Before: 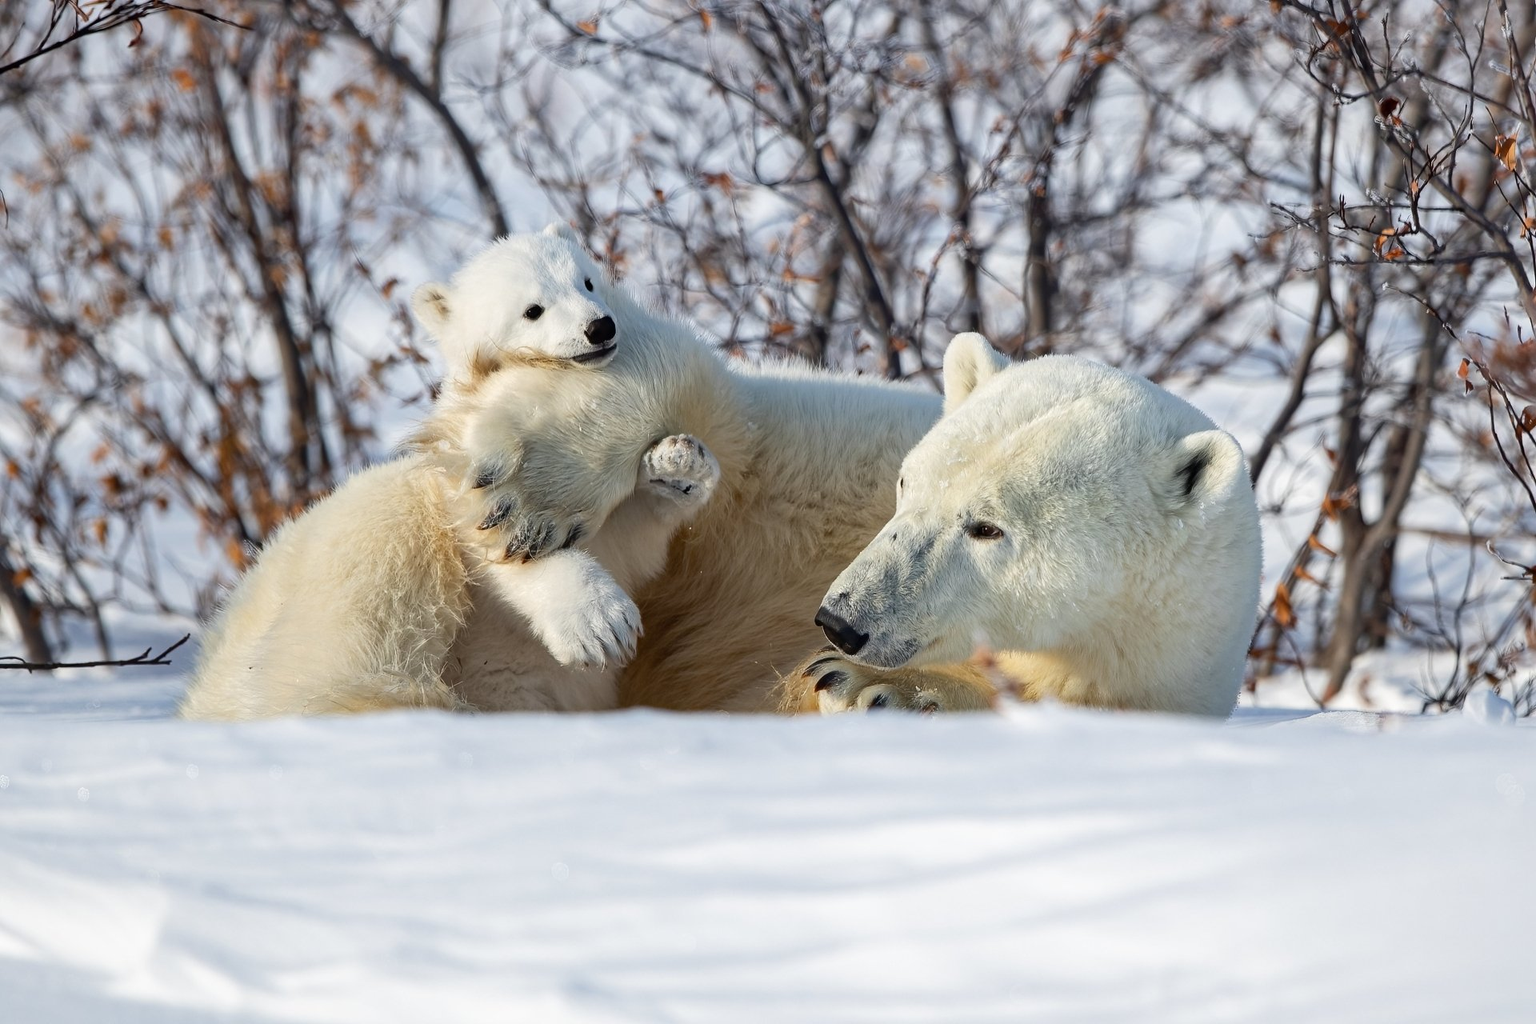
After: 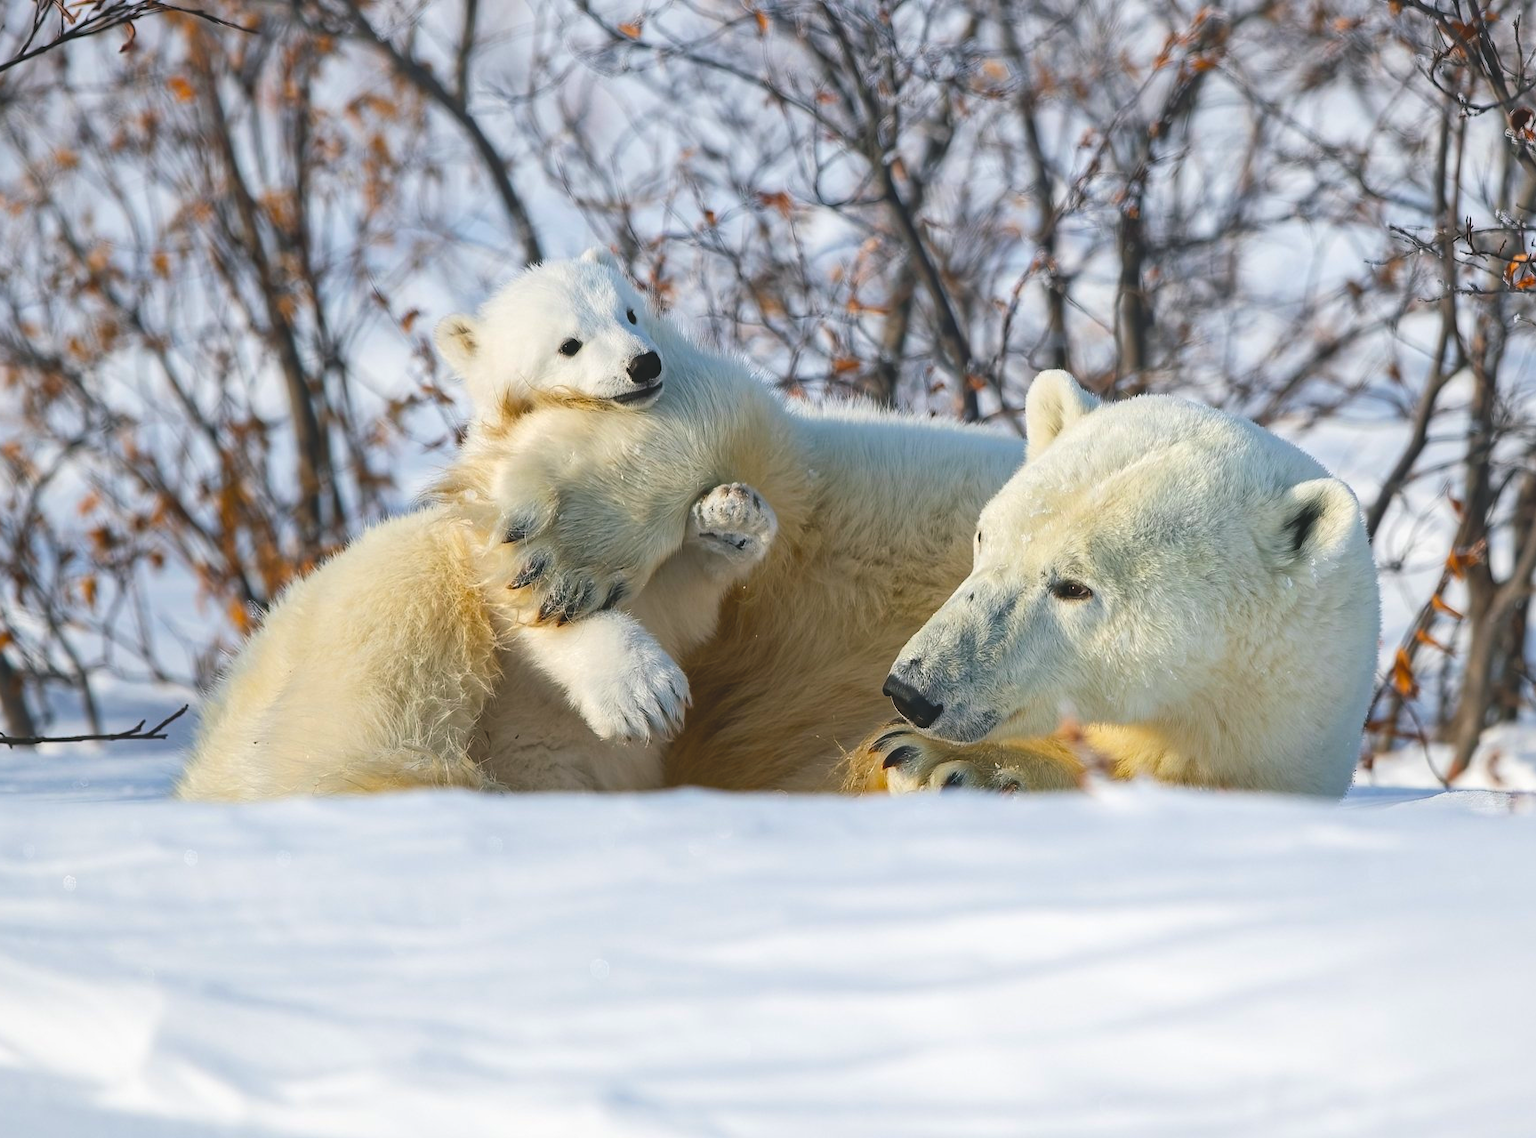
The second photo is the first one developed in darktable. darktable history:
crop and rotate: left 1.383%, right 8.667%
color balance rgb: shadows lift › chroma 2.015%, shadows lift › hue 137.45°, global offset › luminance 1.485%, perceptual saturation grading › global saturation 29.361%, global vibrance 20%
